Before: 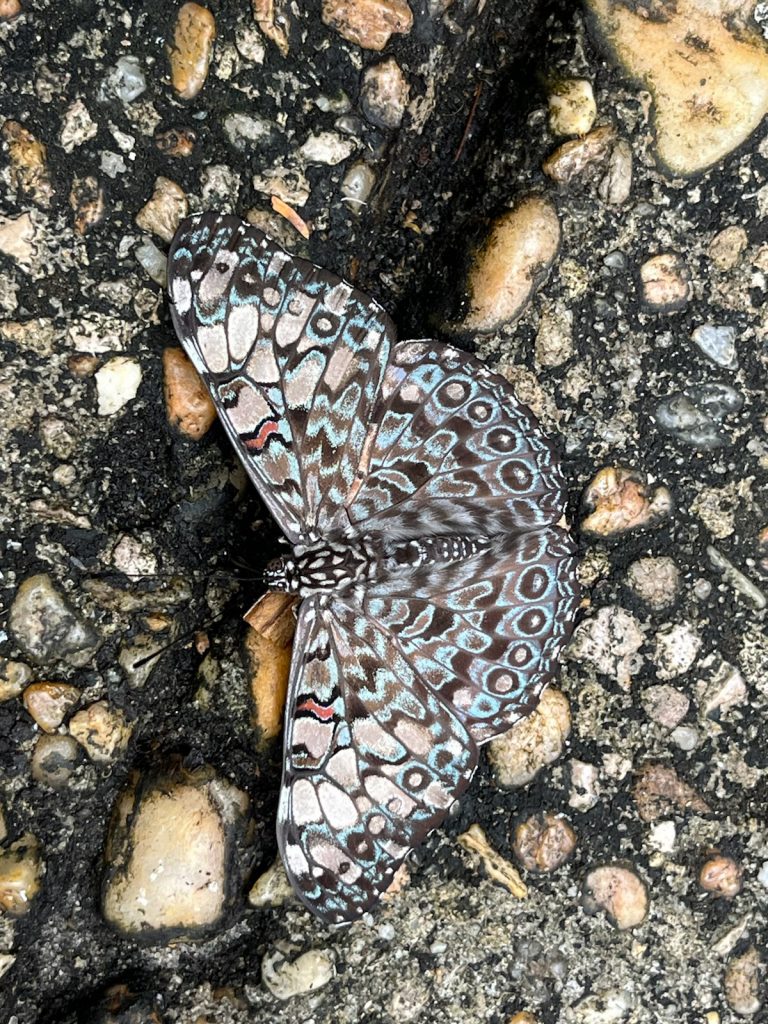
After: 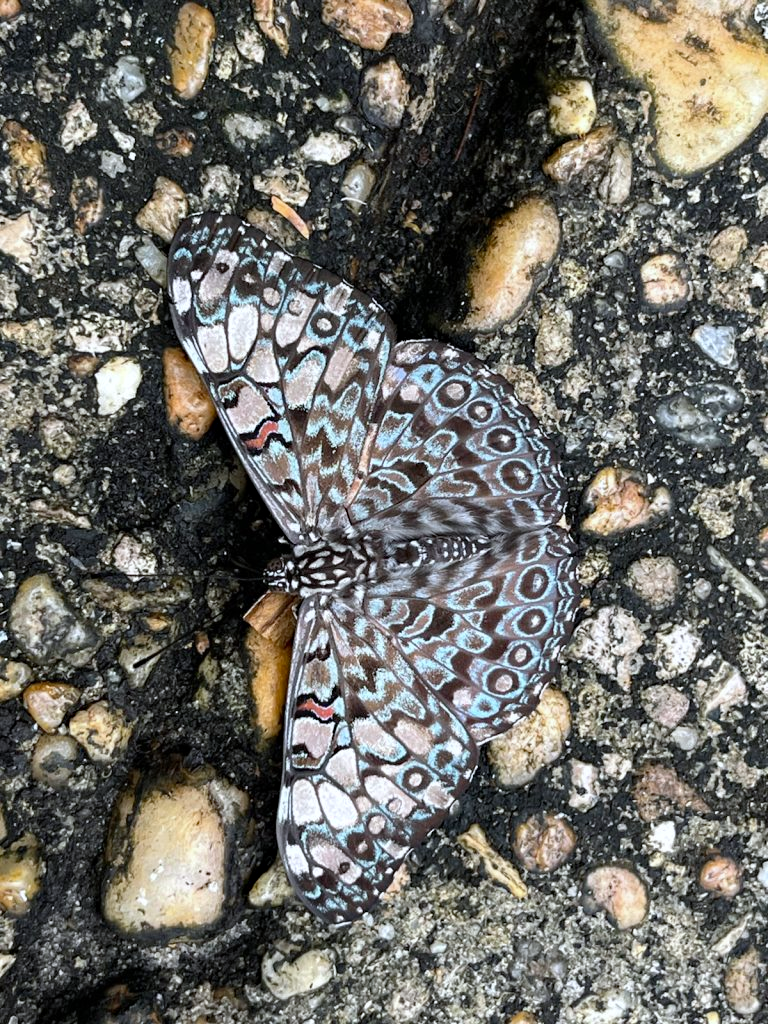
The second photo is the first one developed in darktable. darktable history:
rotate and perspective: automatic cropping original format, crop left 0, crop top 0
haze removal: compatibility mode true, adaptive false
white balance: red 0.974, blue 1.044
